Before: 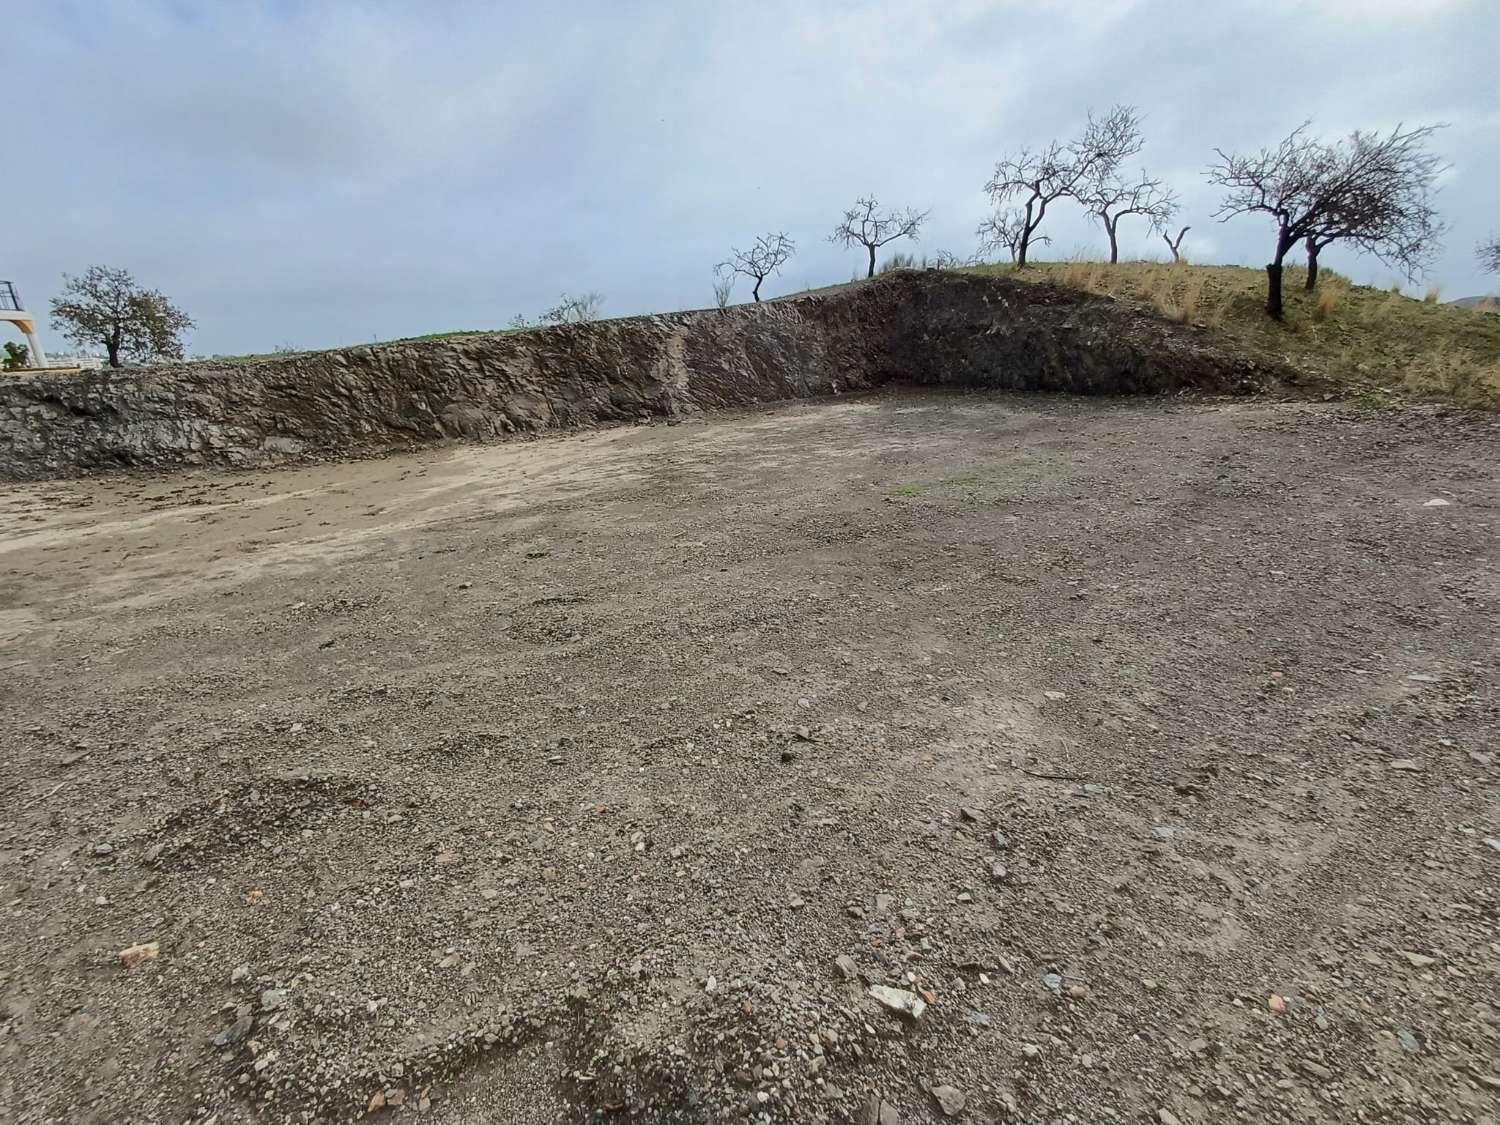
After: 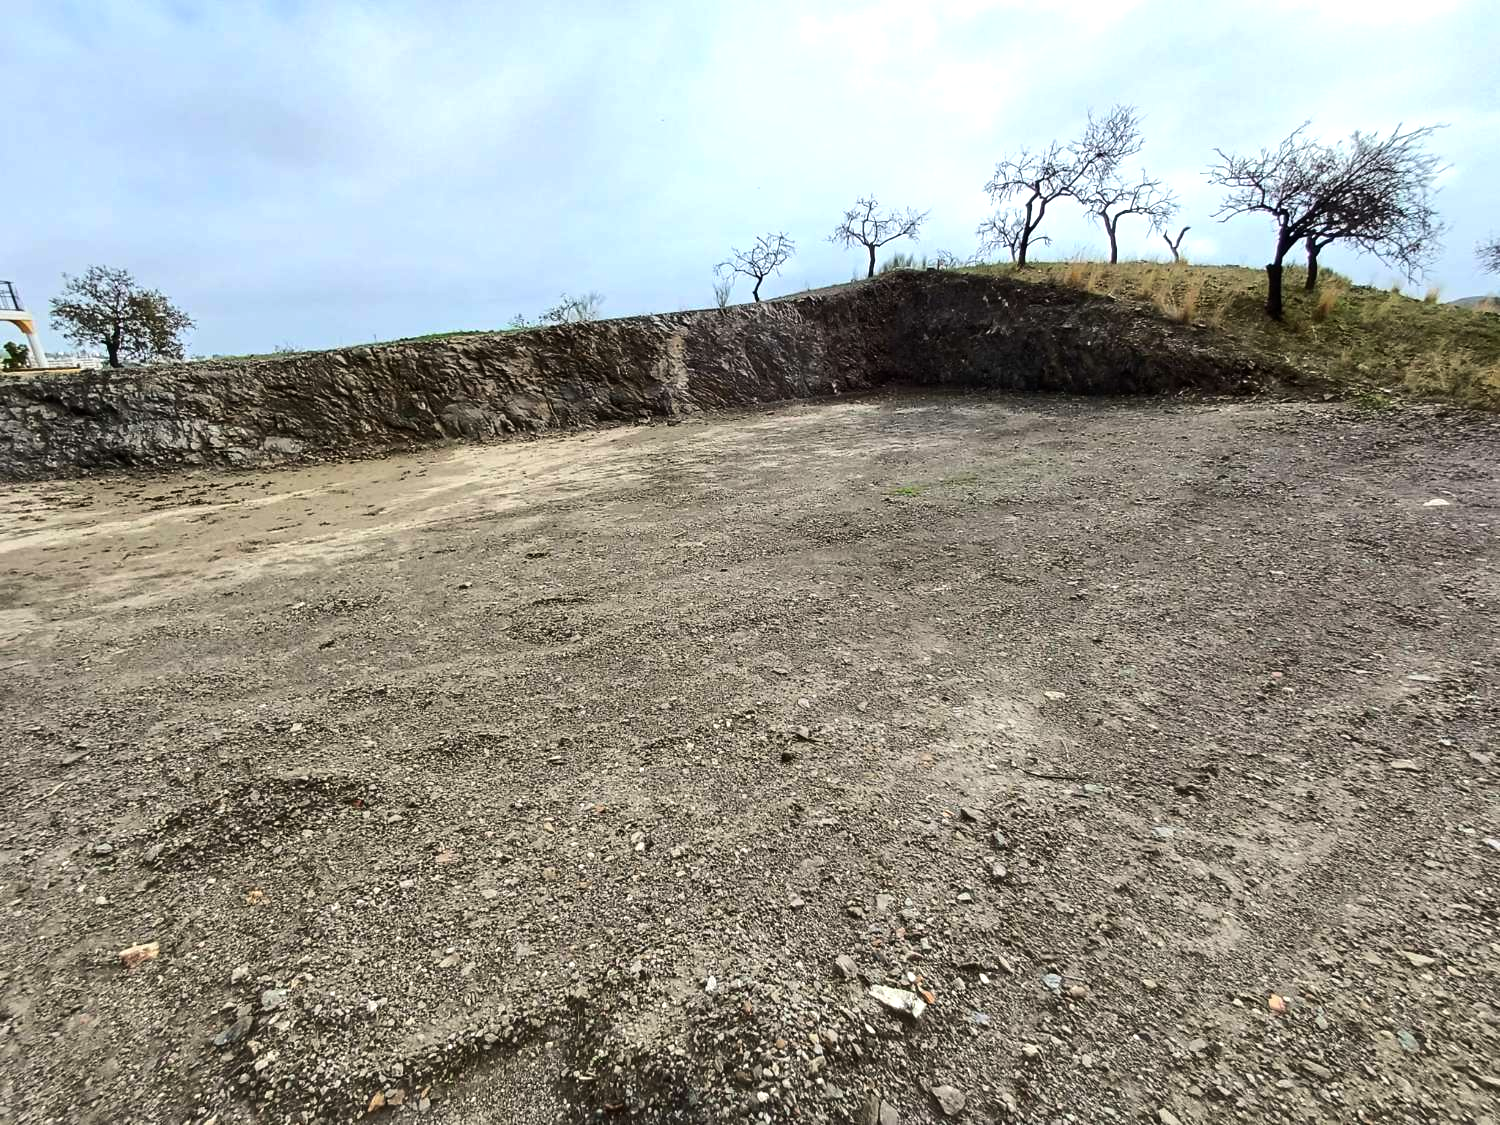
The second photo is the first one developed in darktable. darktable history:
tone equalizer: -8 EV -0.75 EV, -7 EV -0.7 EV, -6 EV -0.6 EV, -5 EV -0.4 EV, -3 EV 0.4 EV, -2 EV 0.6 EV, -1 EV 0.7 EV, +0 EV 0.75 EV, edges refinement/feathering 500, mask exposure compensation -1.57 EV, preserve details no
contrast brightness saturation: saturation 0.18
